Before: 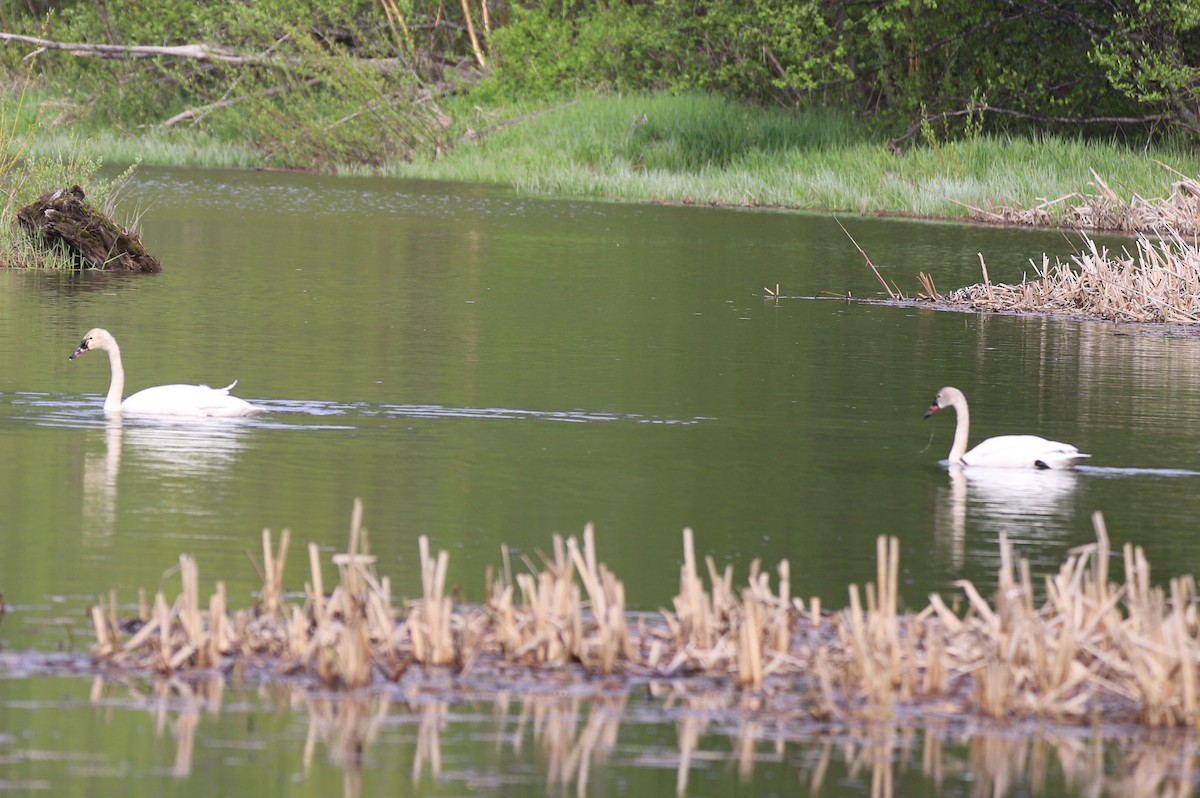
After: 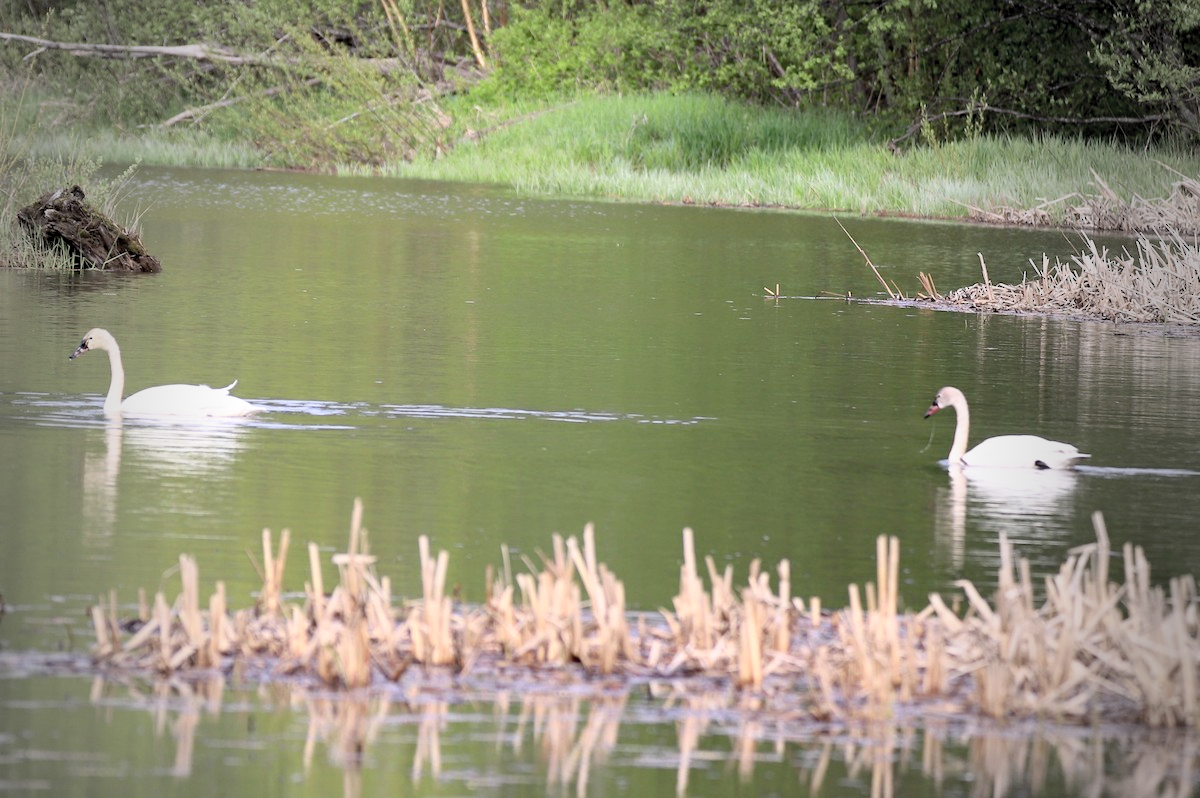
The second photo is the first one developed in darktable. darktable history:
contrast brightness saturation: contrast 0.14, brightness 0.21
vignetting: fall-off start 64.63%, center (-0.034, 0.148), width/height ratio 0.881
base curve: curves: ch0 [(0.017, 0) (0.425, 0.441) (0.844, 0.933) (1, 1)], preserve colors none
